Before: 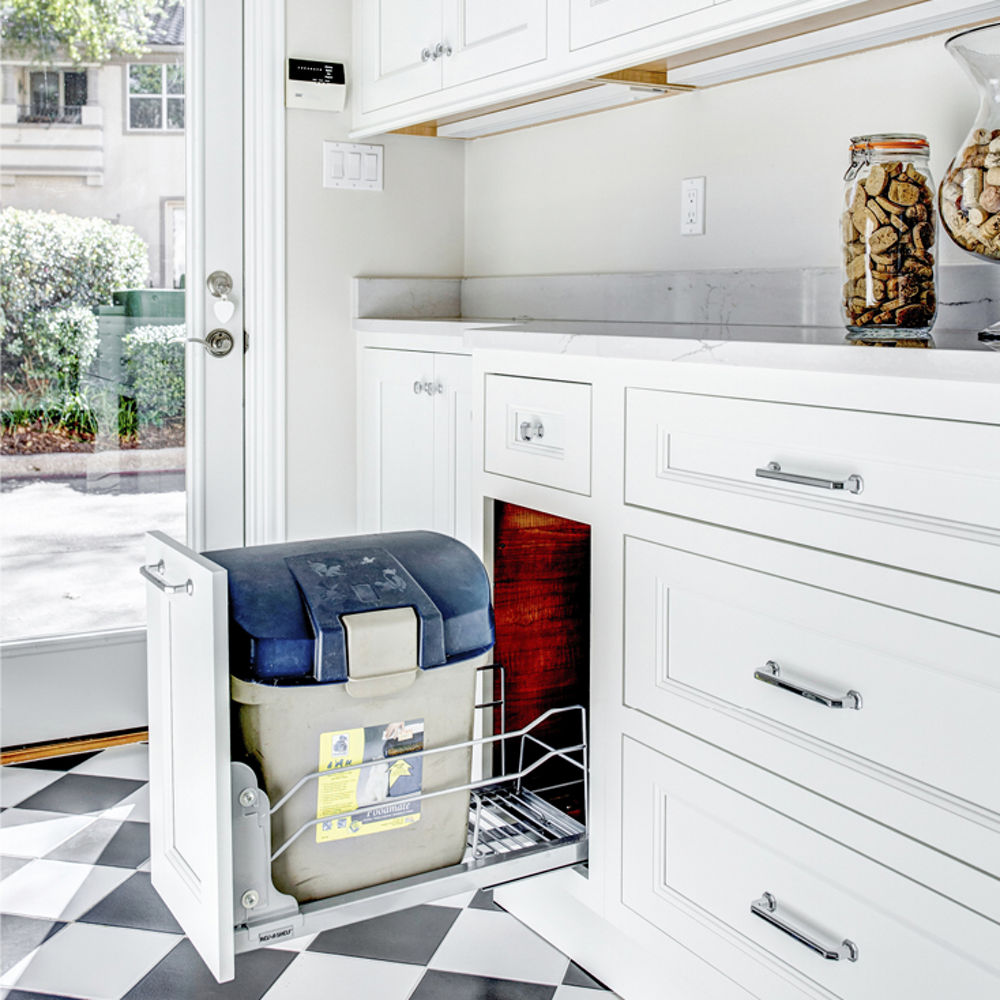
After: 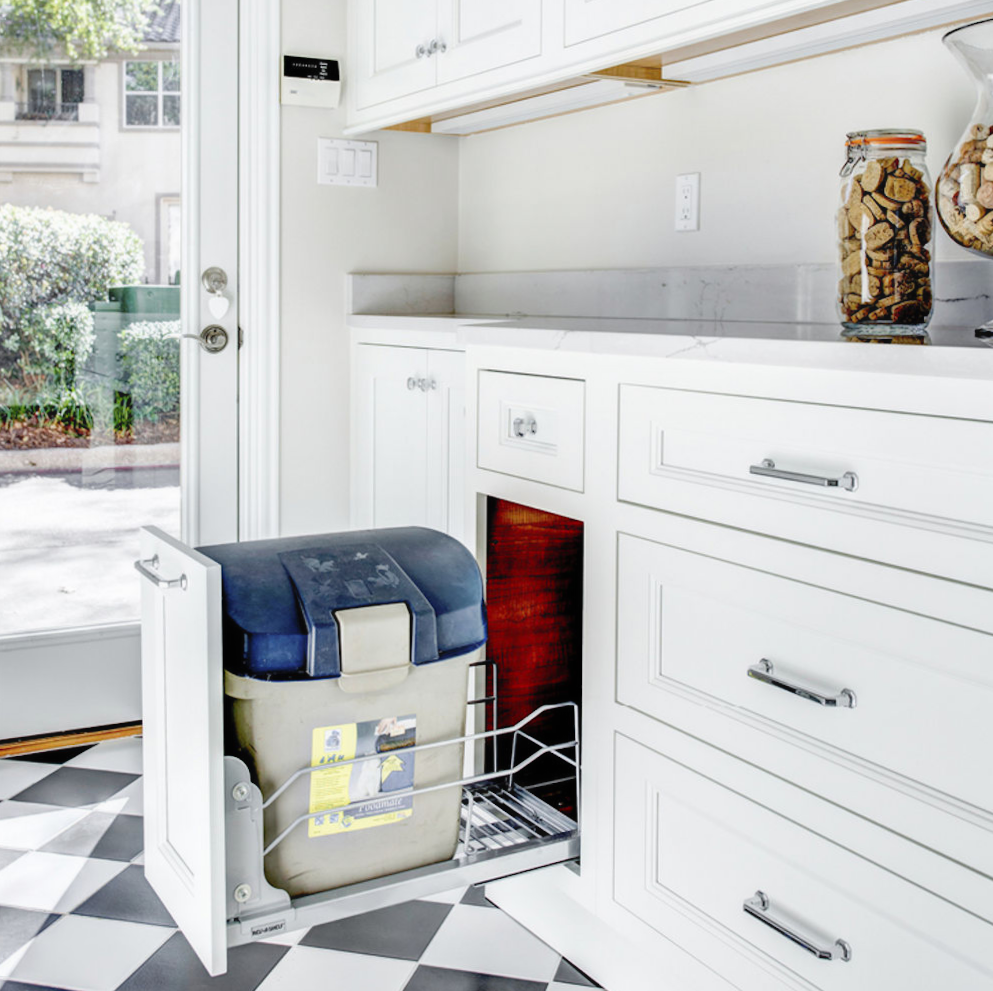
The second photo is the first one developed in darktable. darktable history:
rotate and perspective: rotation 0.192°, lens shift (horizontal) -0.015, crop left 0.005, crop right 0.996, crop top 0.006, crop bottom 0.99
contrast equalizer: octaves 7, y [[0.502, 0.505, 0.512, 0.529, 0.564, 0.588], [0.5 ×6], [0.502, 0.505, 0.512, 0.529, 0.564, 0.588], [0, 0.001, 0.001, 0.004, 0.008, 0.011], [0, 0.001, 0.001, 0.004, 0.008, 0.011]], mix -1
